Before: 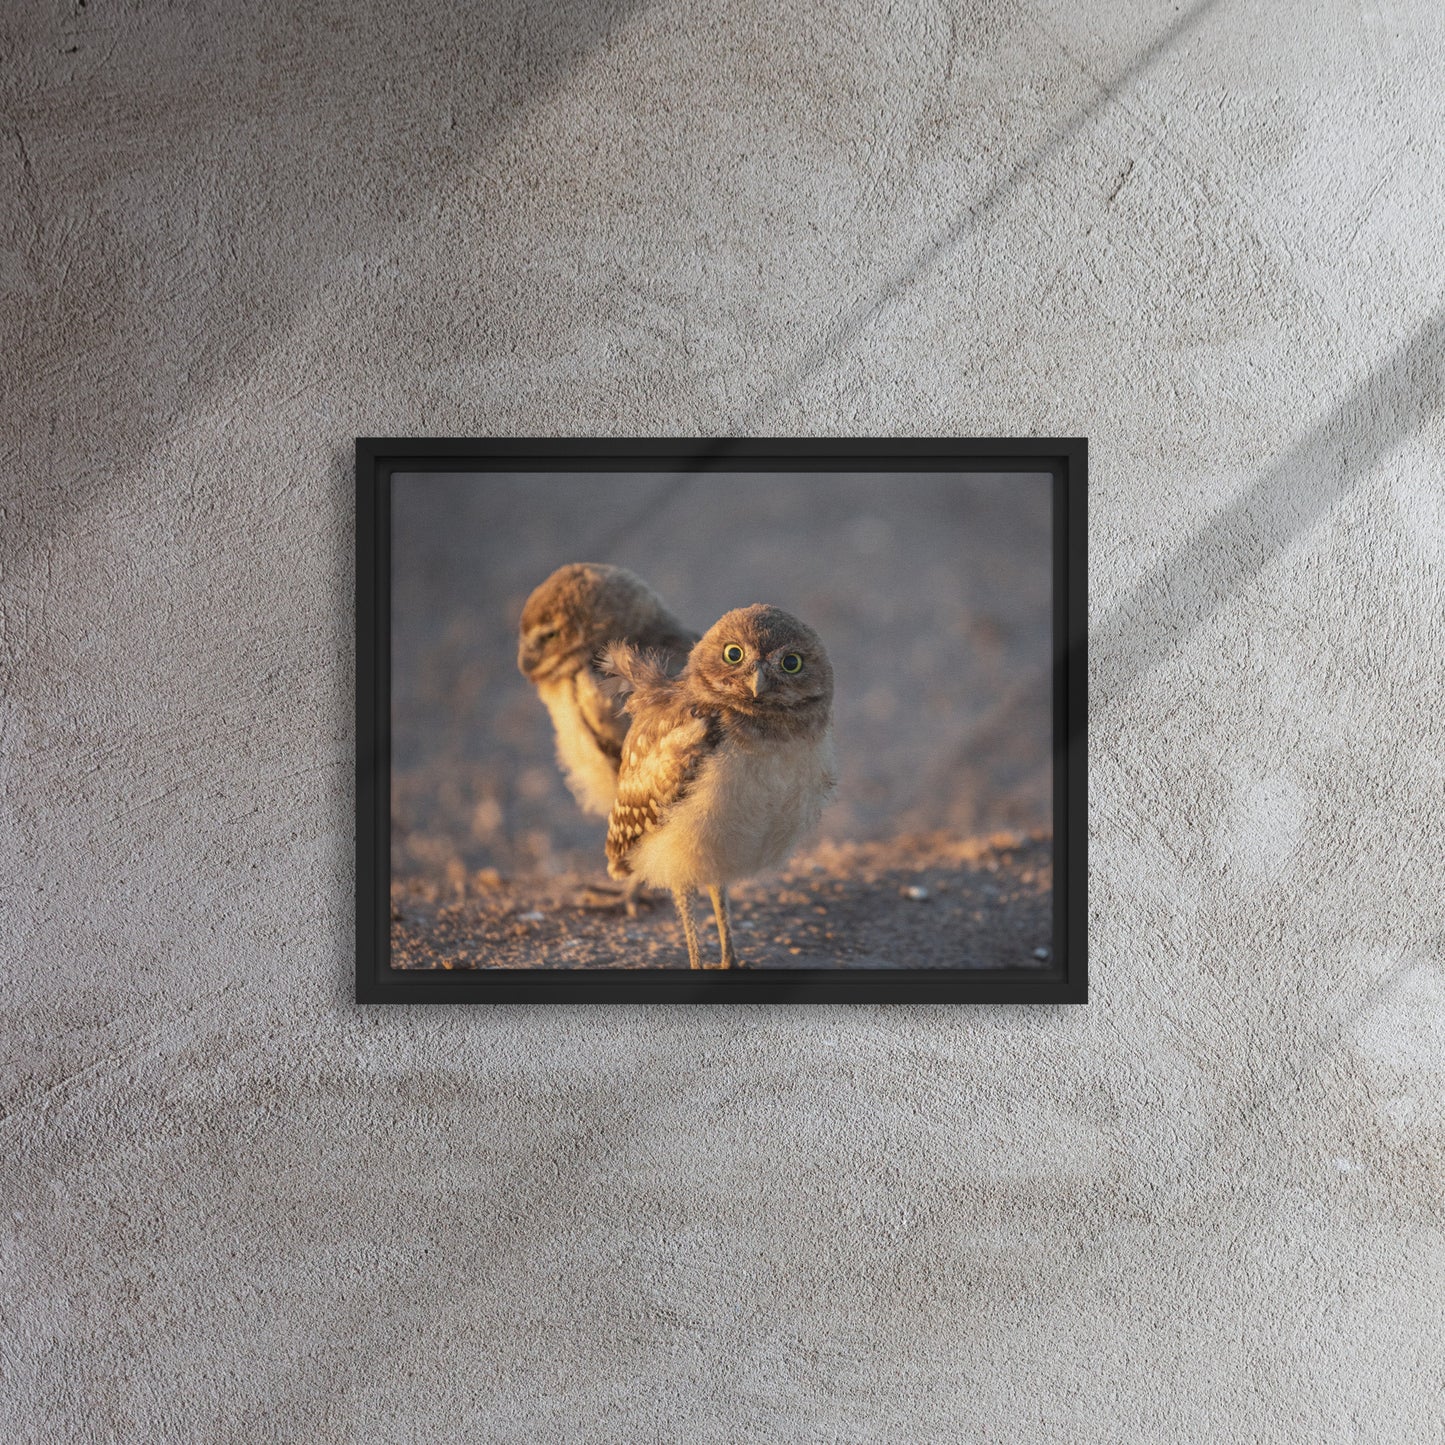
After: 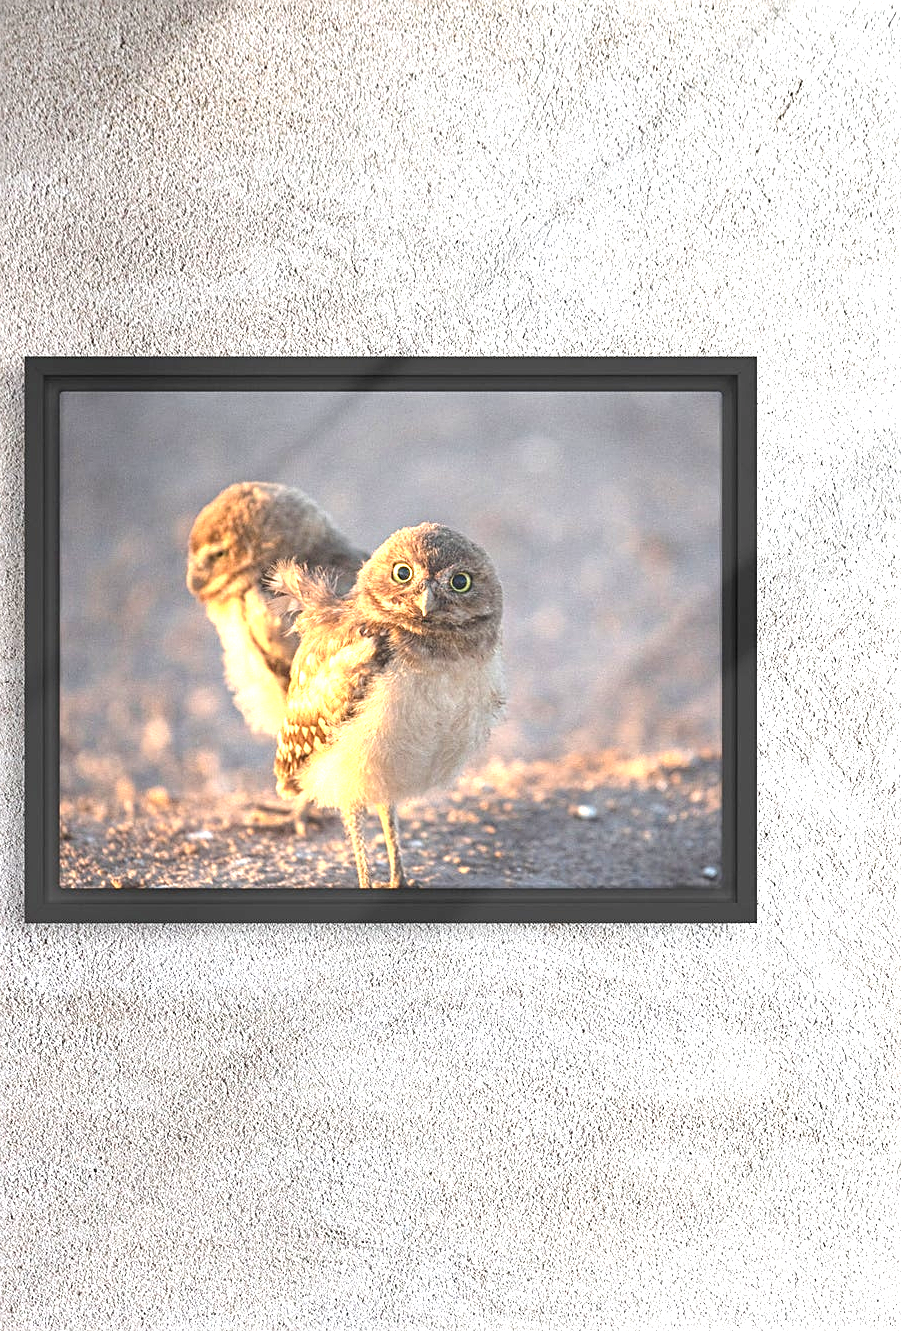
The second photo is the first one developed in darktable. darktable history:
crop and rotate: left 22.918%, top 5.629%, right 14.711%, bottom 2.247%
sharpen: on, module defaults
exposure: black level correction 0, exposure 1.625 EV, compensate exposure bias true, compensate highlight preservation false
